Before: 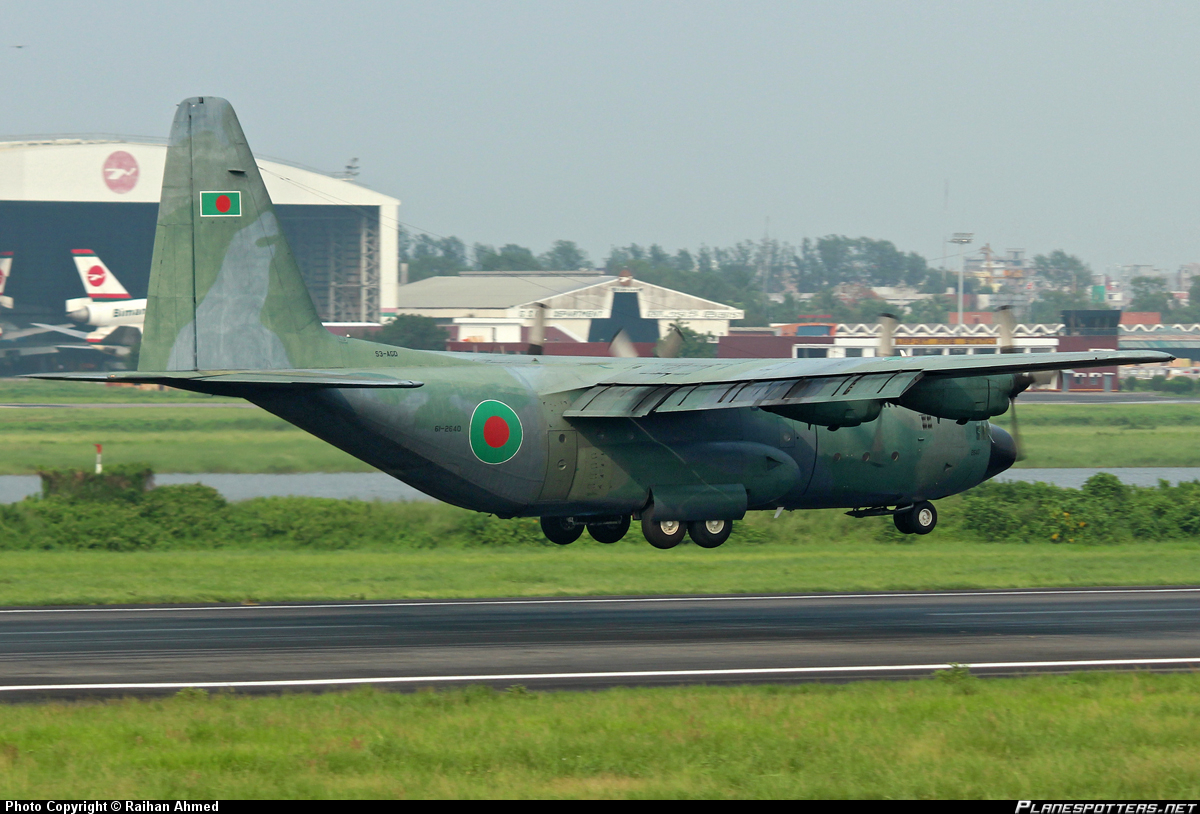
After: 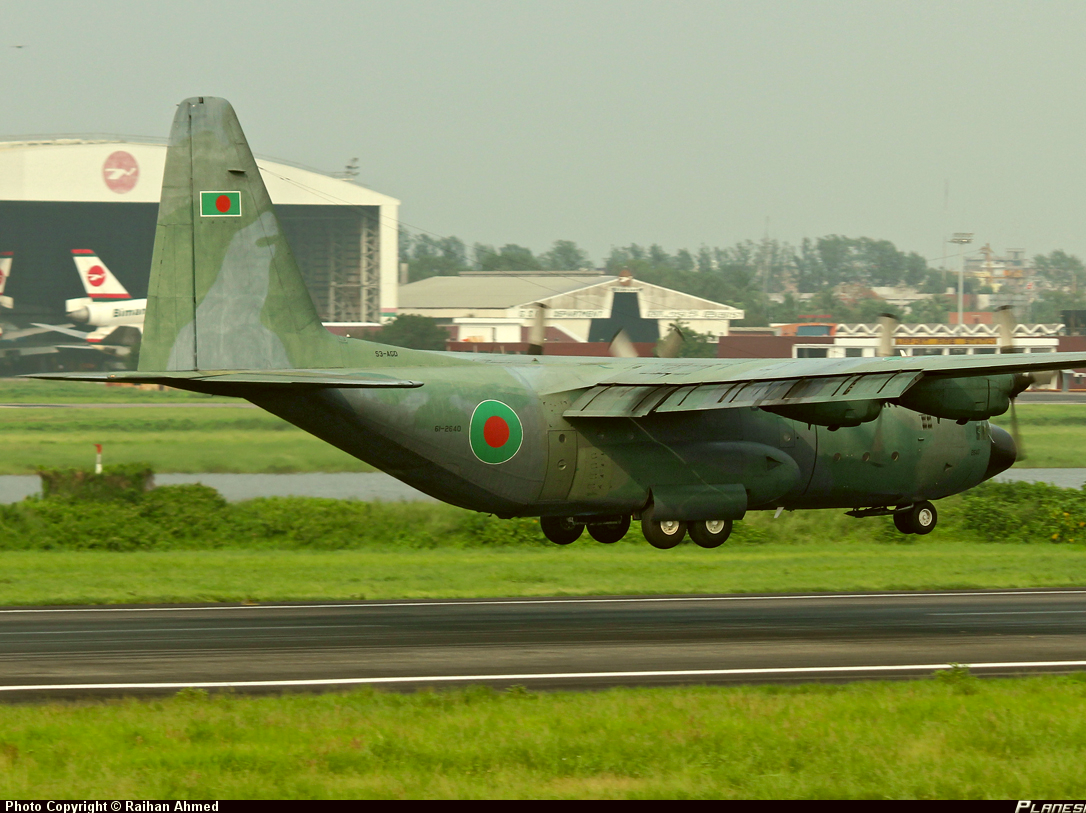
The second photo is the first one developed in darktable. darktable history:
crop: right 9.475%, bottom 0.024%
color correction: highlights a* -1.79, highlights b* 10.25, shadows a* 0.805, shadows b* 19.28
tone curve: curves: ch0 [(0, 0) (0.003, 0.003) (0.011, 0.011) (0.025, 0.025) (0.044, 0.044) (0.069, 0.068) (0.1, 0.099) (0.136, 0.134) (0.177, 0.175) (0.224, 0.222) (0.277, 0.274) (0.335, 0.331) (0.399, 0.395) (0.468, 0.463) (0.543, 0.554) (0.623, 0.632) (0.709, 0.716) (0.801, 0.805) (0.898, 0.9) (1, 1)], color space Lab, linked channels, preserve colors none
